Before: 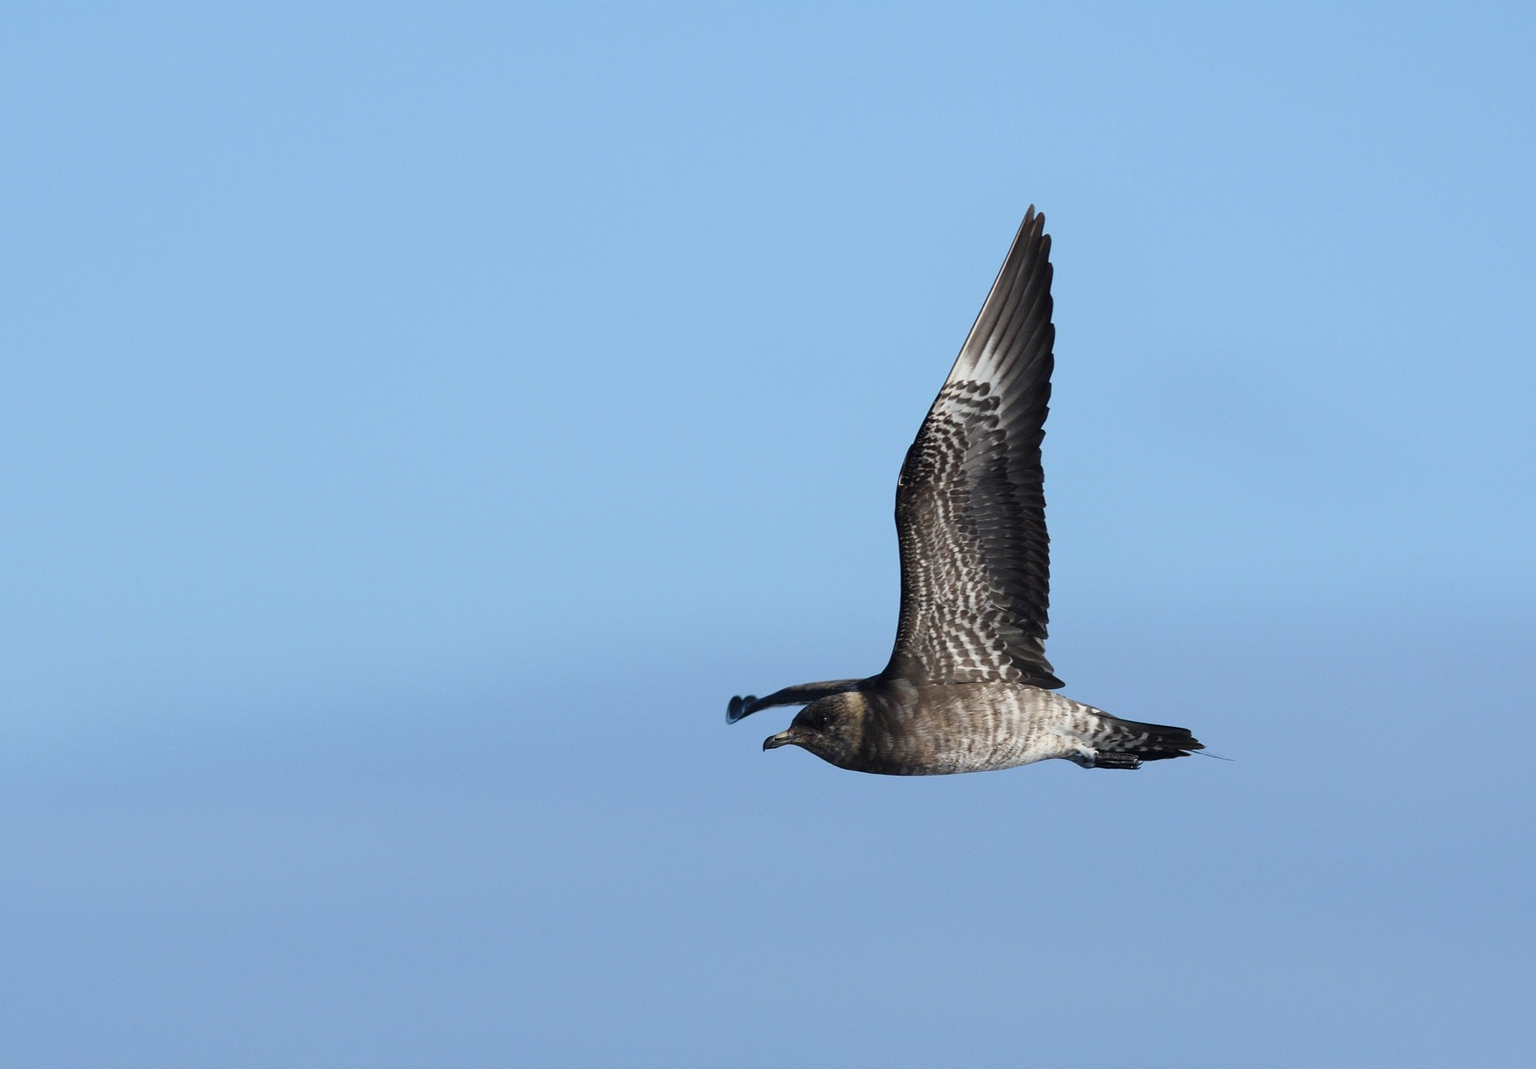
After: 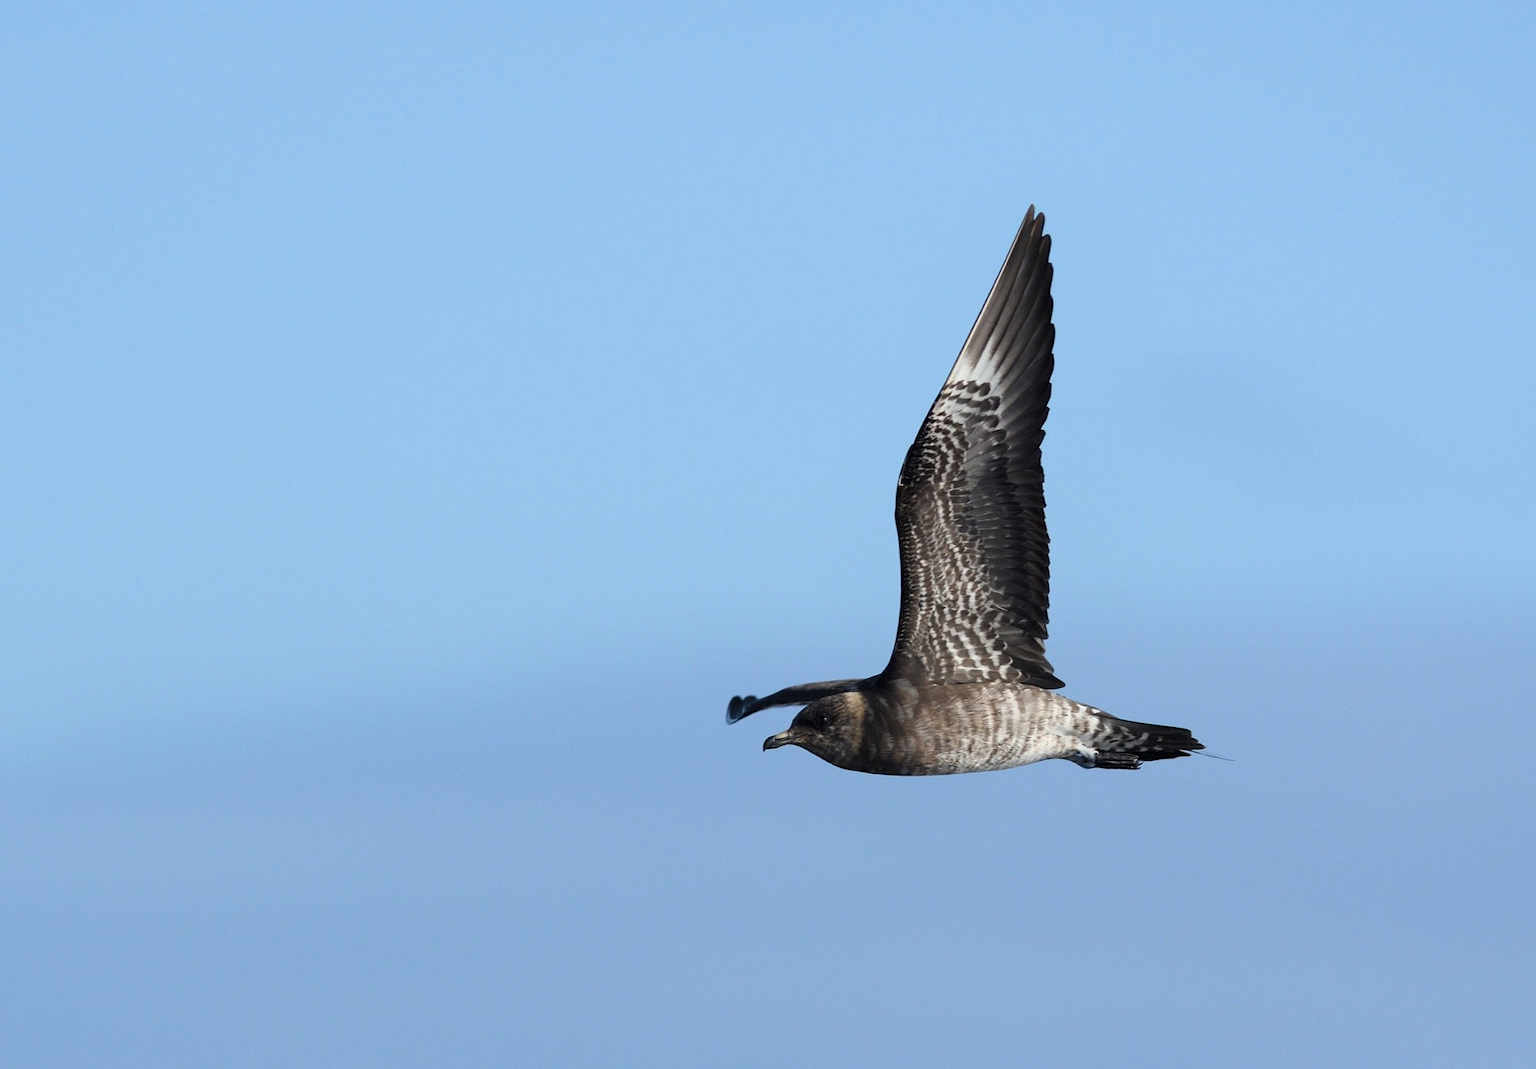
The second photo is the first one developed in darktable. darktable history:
levels: levels [0.016, 0.492, 0.969]
